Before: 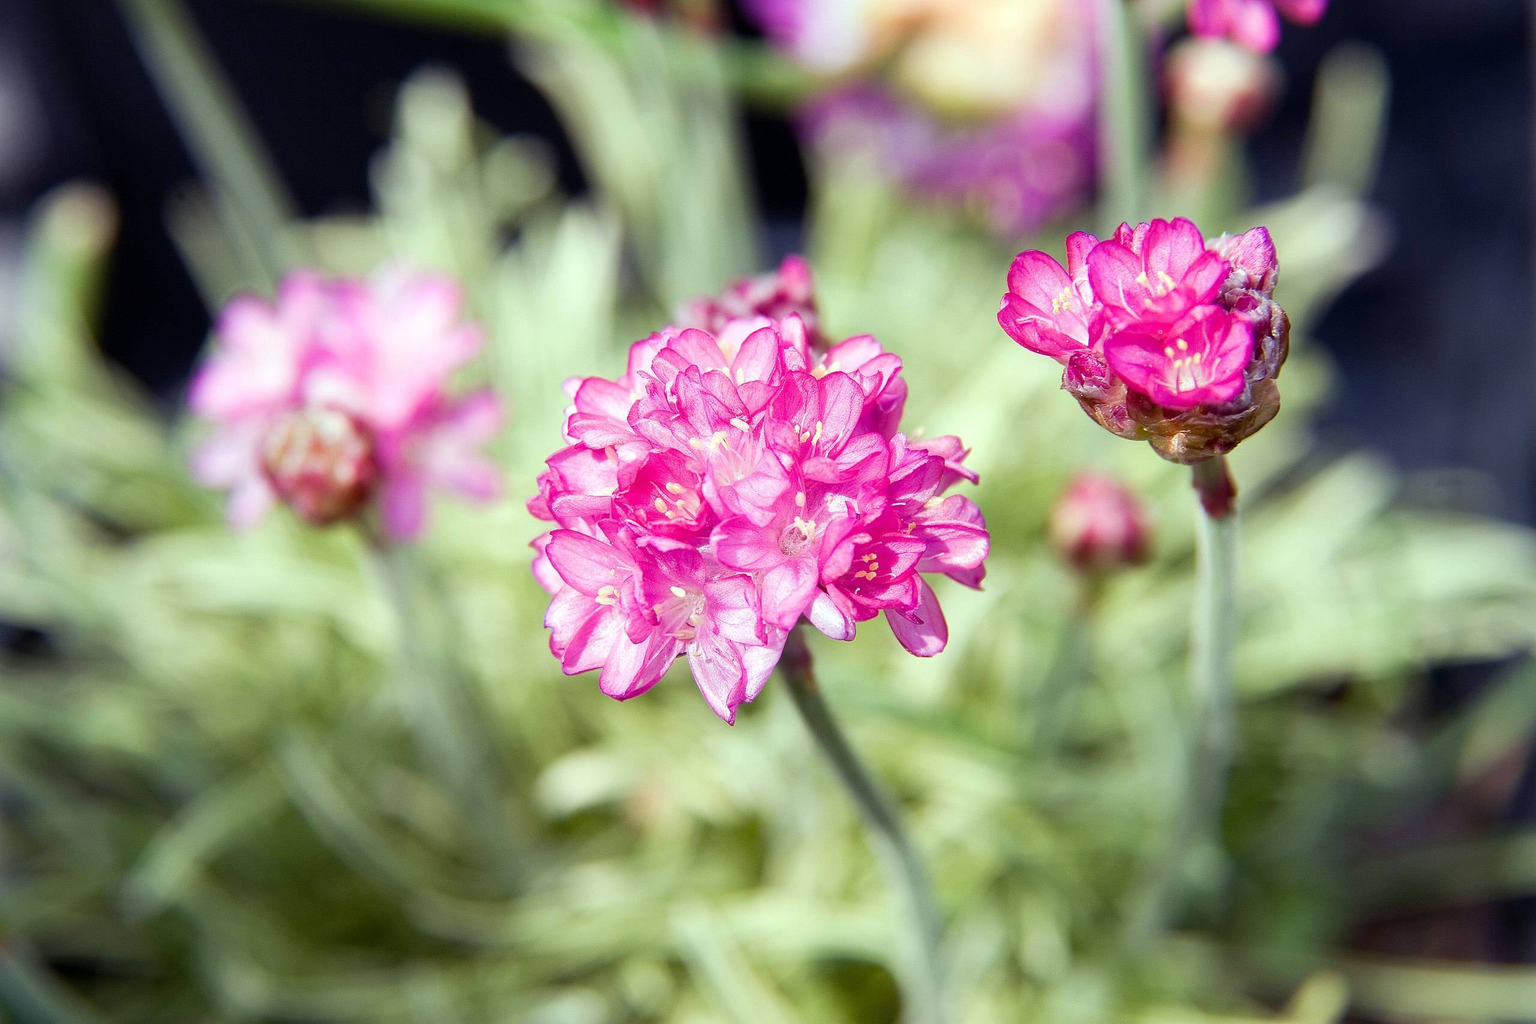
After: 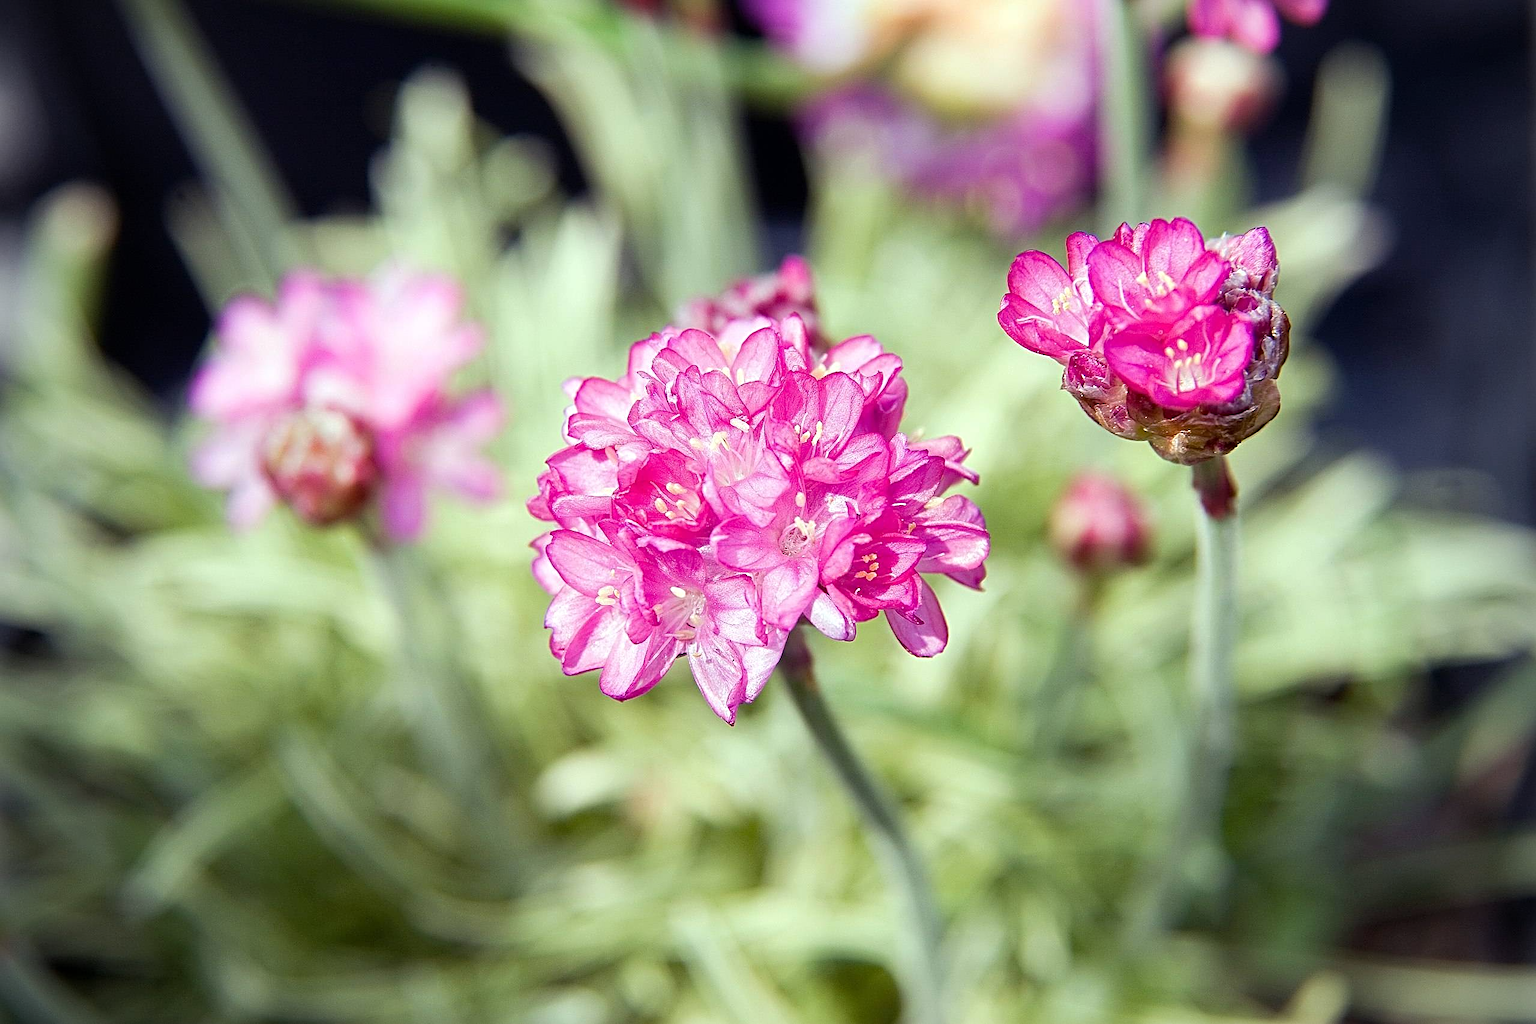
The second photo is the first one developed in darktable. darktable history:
sharpen: radius 3.987
vignetting: fall-off radius 60.95%, unbound false
